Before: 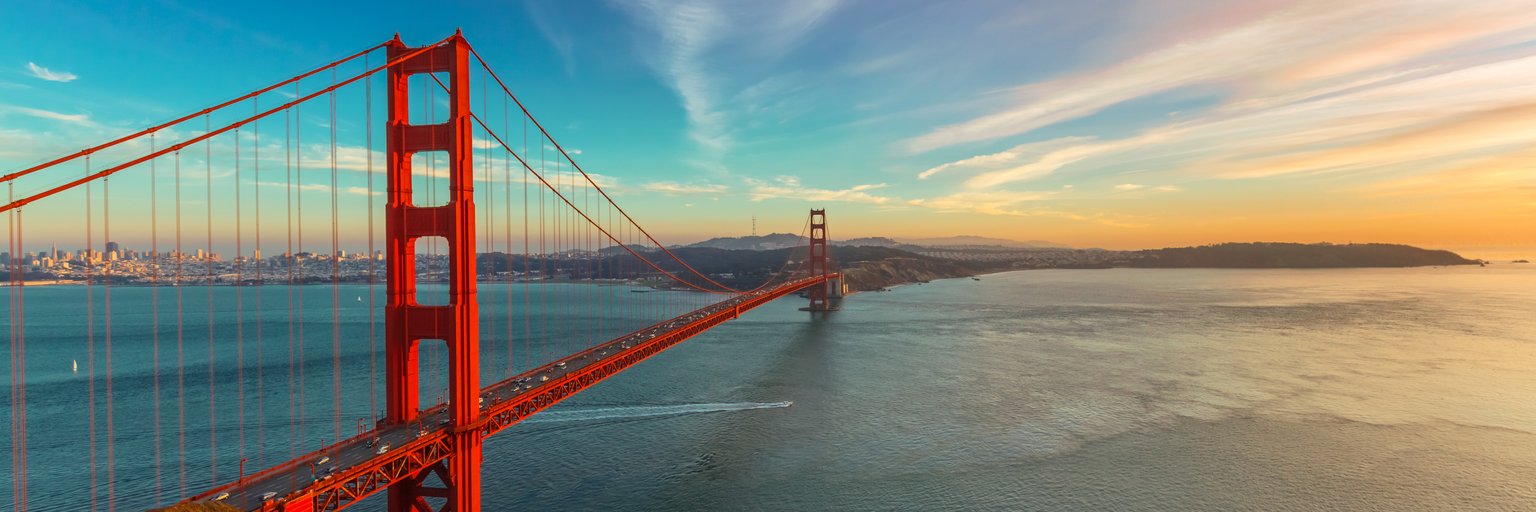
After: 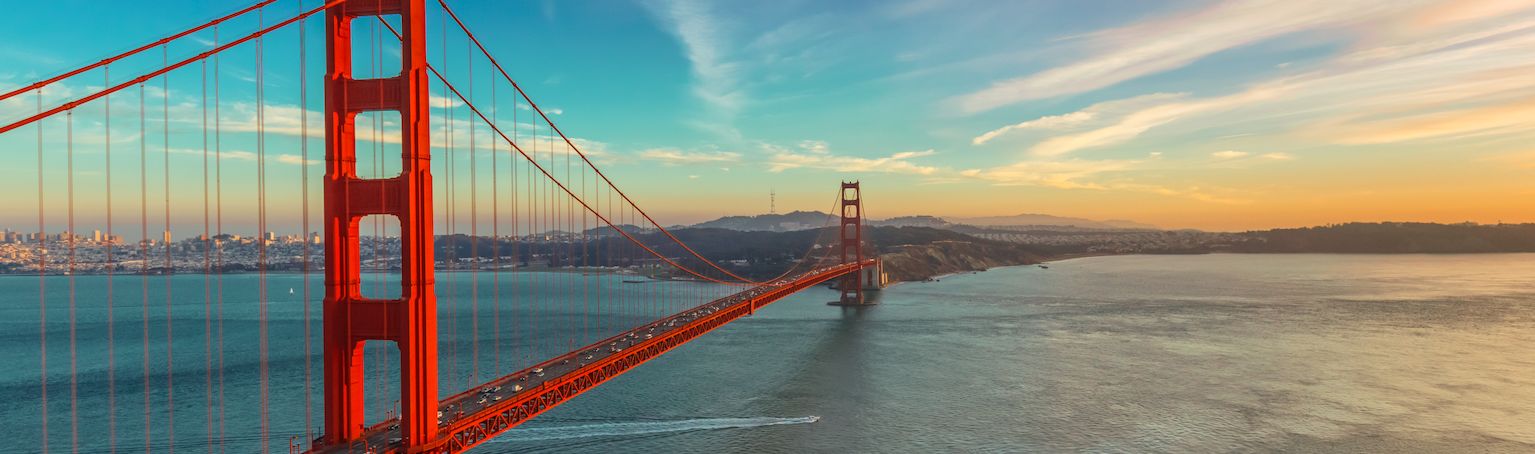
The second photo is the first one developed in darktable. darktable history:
crop: left 7.856%, top 11.836%, right 10.12%, bottom 15.387%
local contrast: detail 110%
